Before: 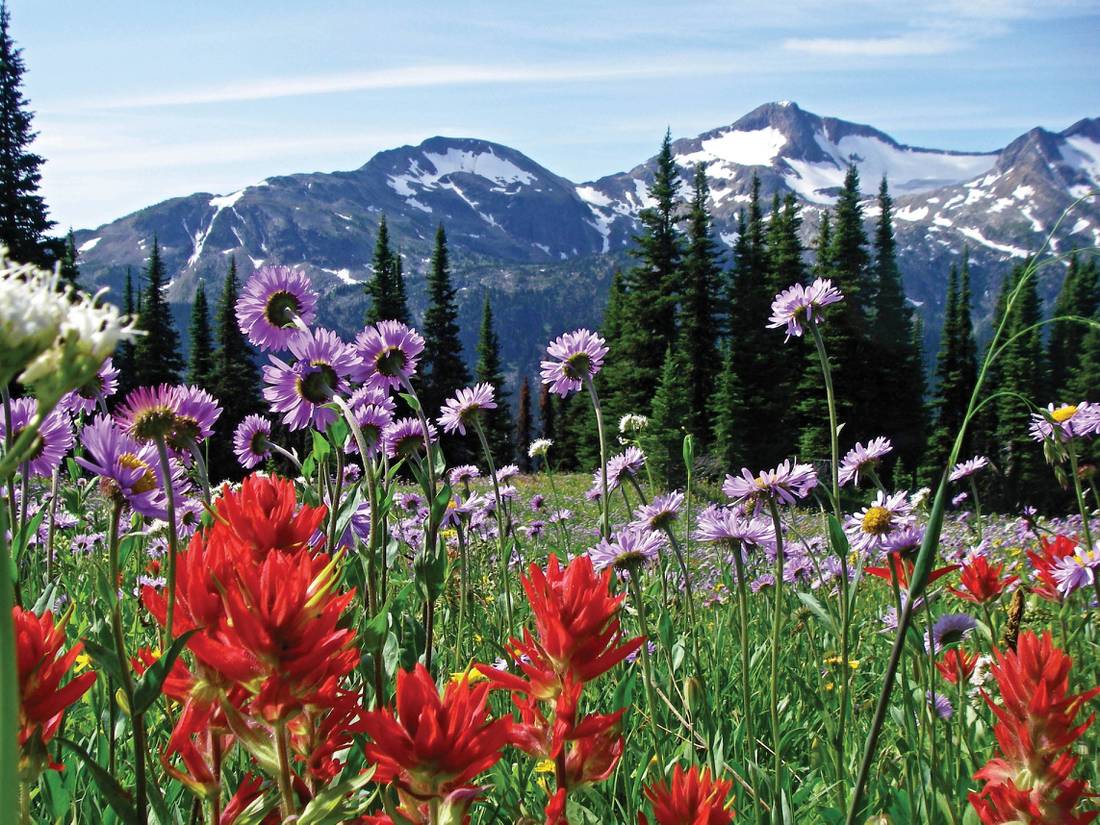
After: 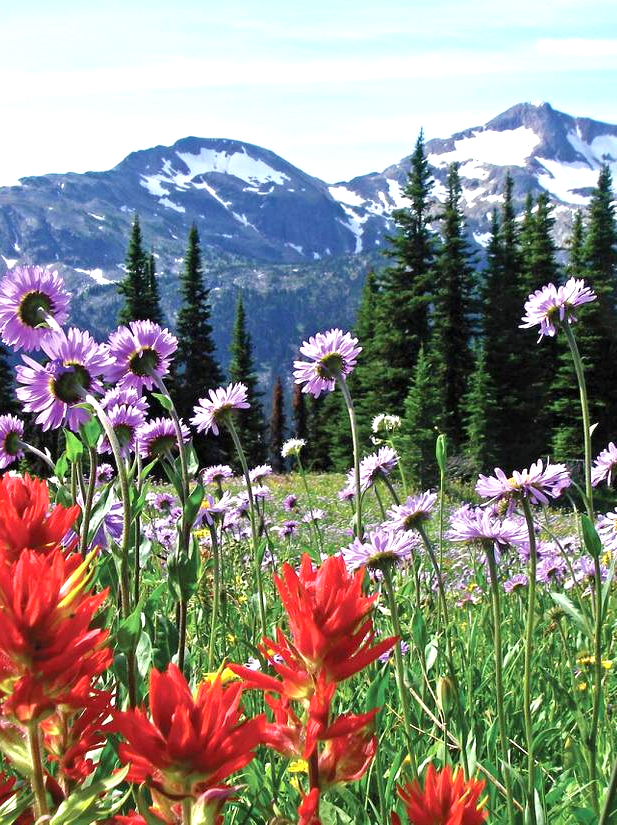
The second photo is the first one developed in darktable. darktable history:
exposure: exposure 0.747 EV, compensate highlight preservation false
crop and rotate: left 22.534%, right 21.317%
